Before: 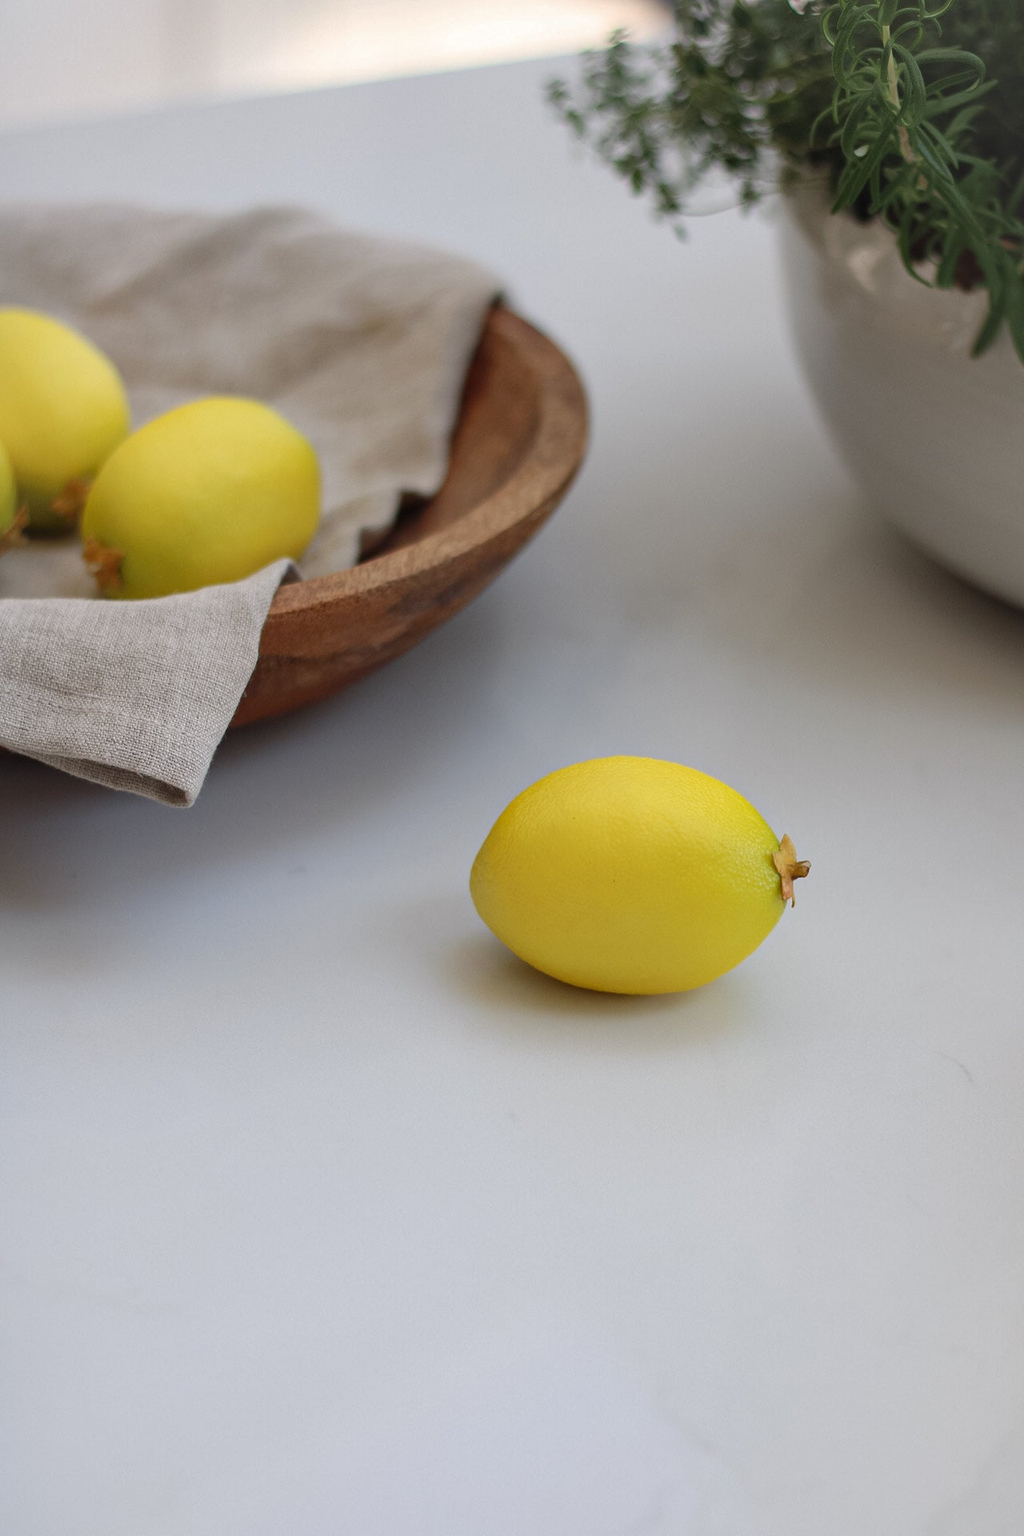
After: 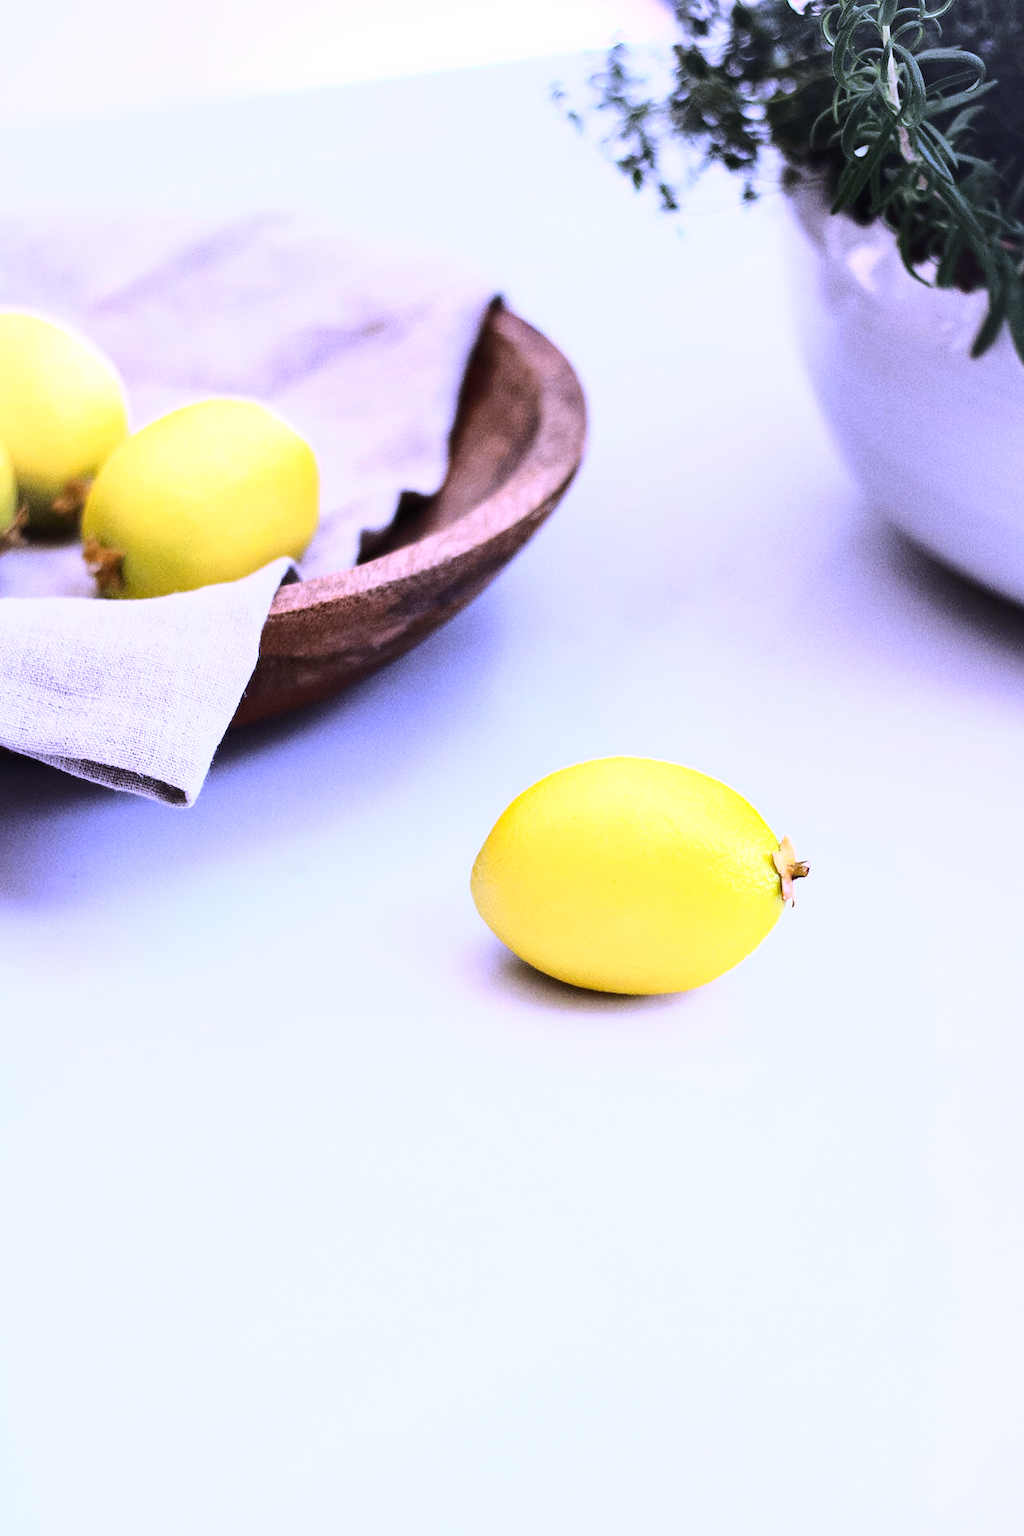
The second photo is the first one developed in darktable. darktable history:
grain: coarseness 7.08 ISO, strength 21.67%, mid-tones bias 59.58%
base curve: curves: ch0 [(0, 0) (0.032, 0.037) (0.105, 0.228) (0.435, 0.76) (0.856, 0.983) (1, 1)]
tone equalizer: -8 EV -1.08 EV, -7 EV -1.01 EV, -6 EV -0.867 EV, -5 EV -0.578 EV, -3 EV 0.578 EV, -2 EV 0.867 EV, -1 EV 1.01 EV, +0 EV 1.08 EV, edges refinement/feathering 500, mask exposure compensation -1.57 EV, preserve details no
white balance: red 0.98, blue 1.61
